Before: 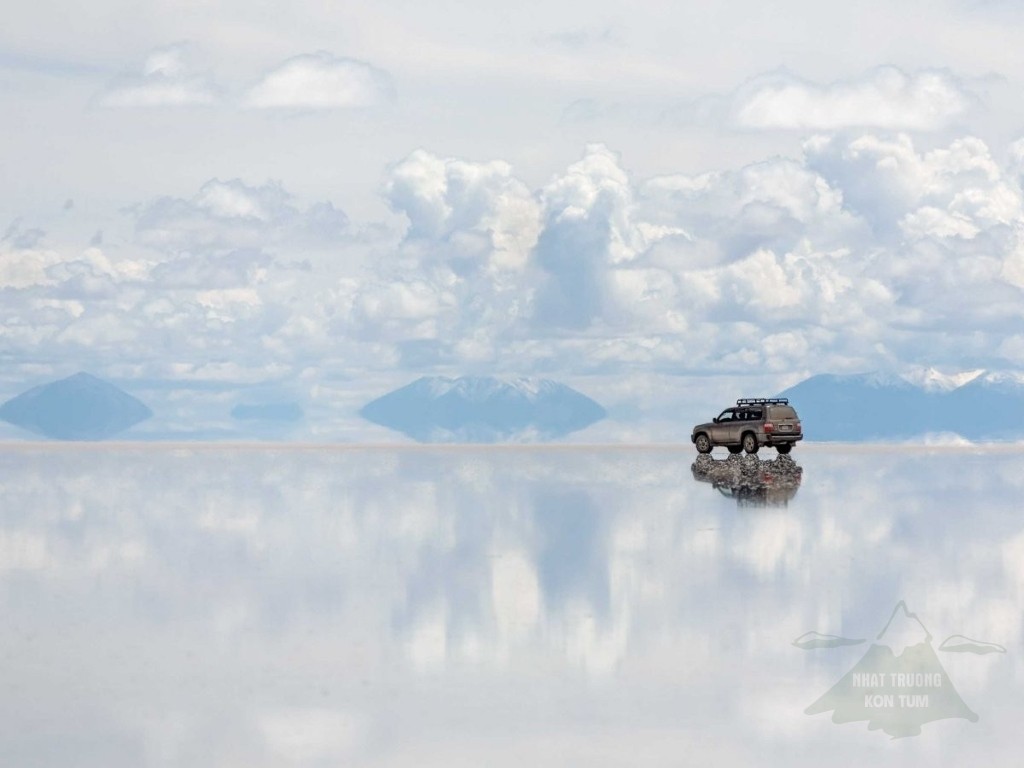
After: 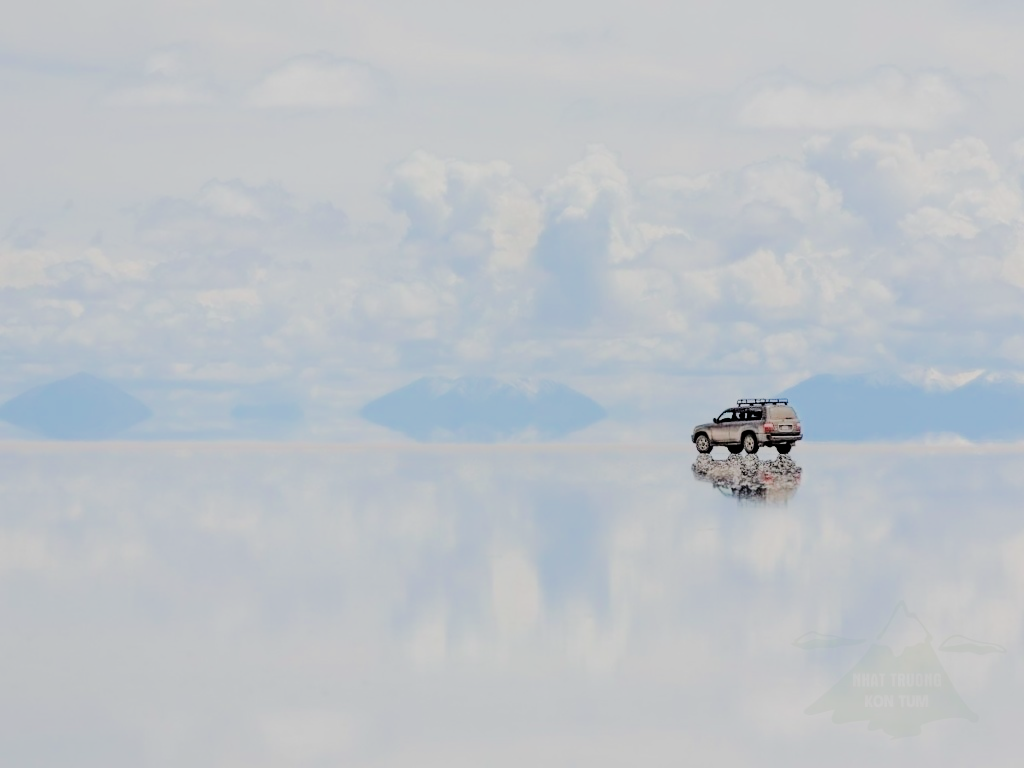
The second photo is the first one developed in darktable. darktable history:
tone equalizer: -7 EV 0.143 EV, -6 EV 0.592 EV, -5 EV 1.14 EV, -4 EV 1.37 EV, -3 EV 1.16 EV, -2 EV 0.6 EV, -1 EV 0.155 EV, edges refinement/feathering 500, mask exposure compensation -1.57 EV, preserve details no
filmic rgb: black relative exposure -7.34 EV, white relative exposure 5.08 EV, hardness 3.21
